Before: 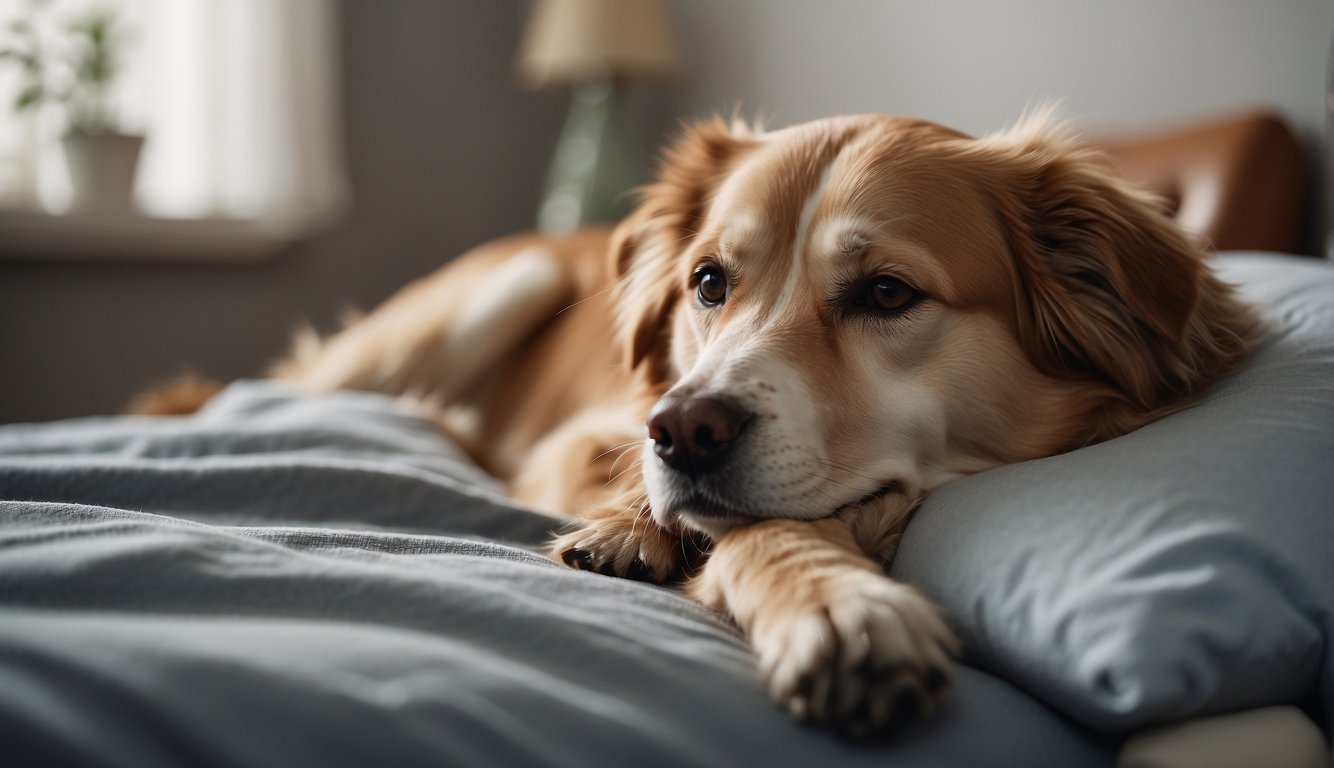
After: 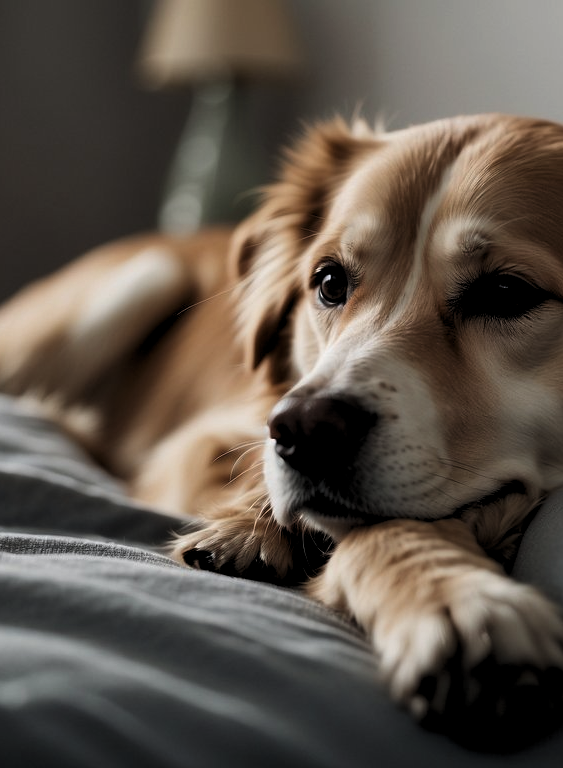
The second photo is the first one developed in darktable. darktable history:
crop: left 28.453%, right 29.274%
levels: white 99.96%, levels [0.116, 0.574, 1]
